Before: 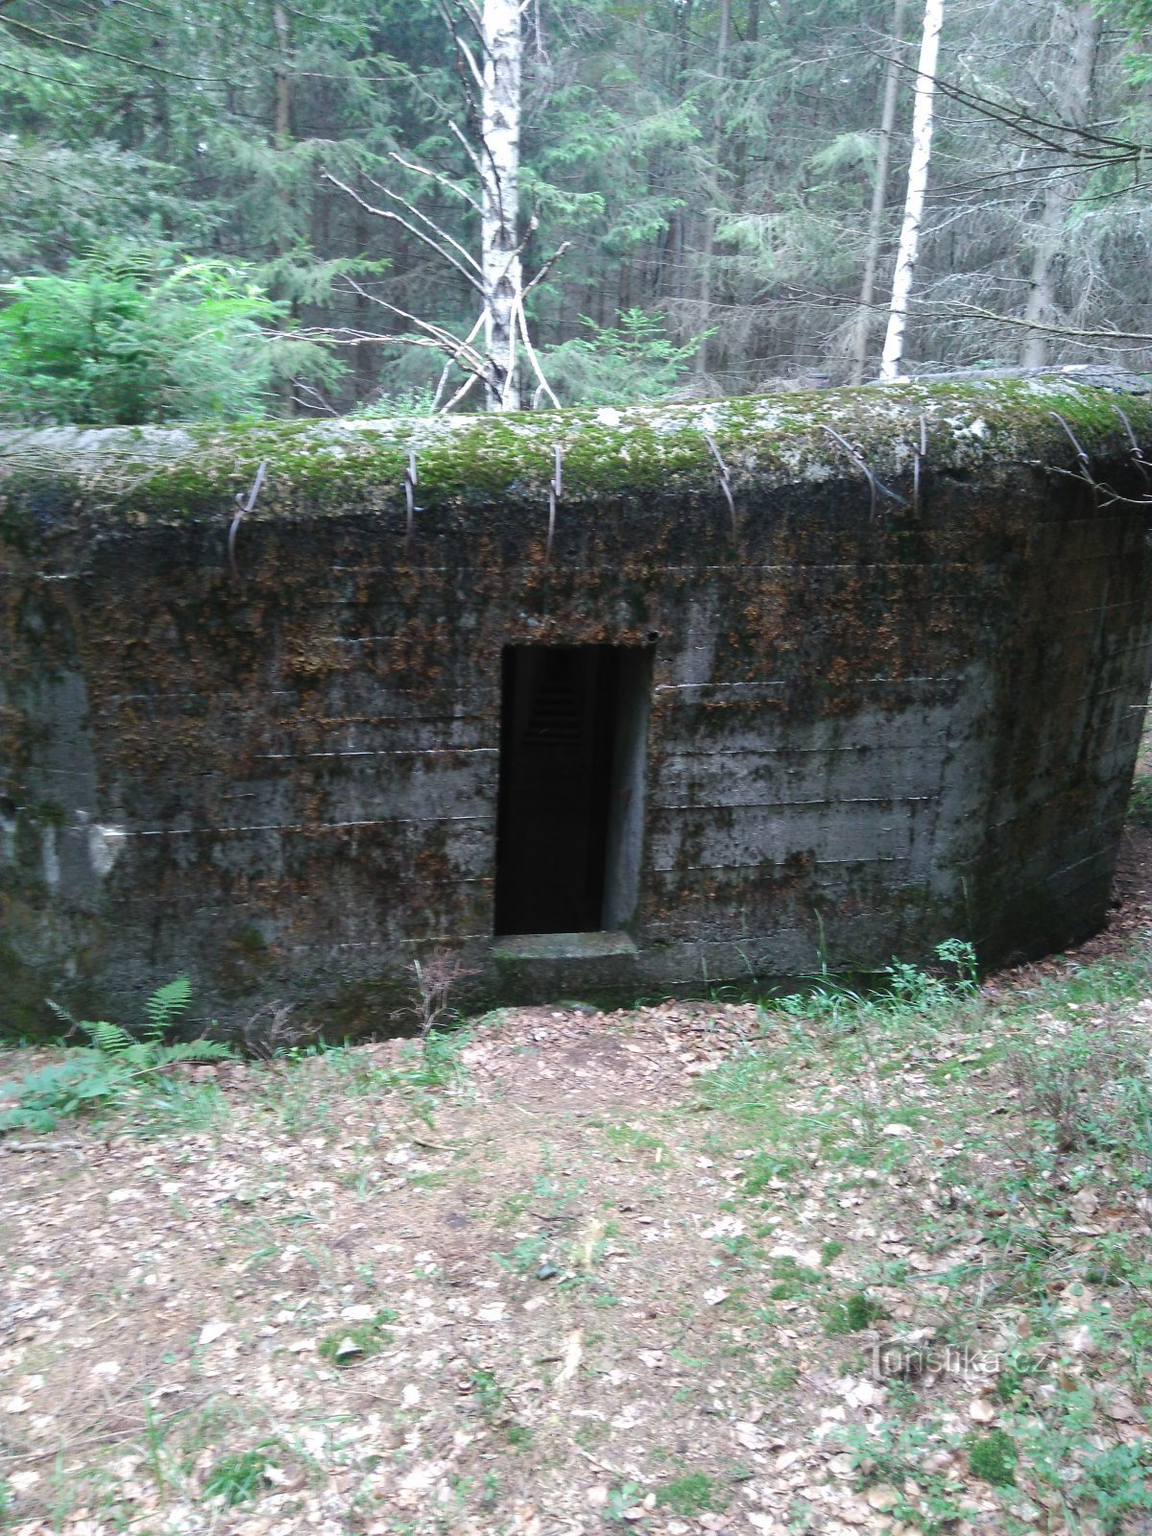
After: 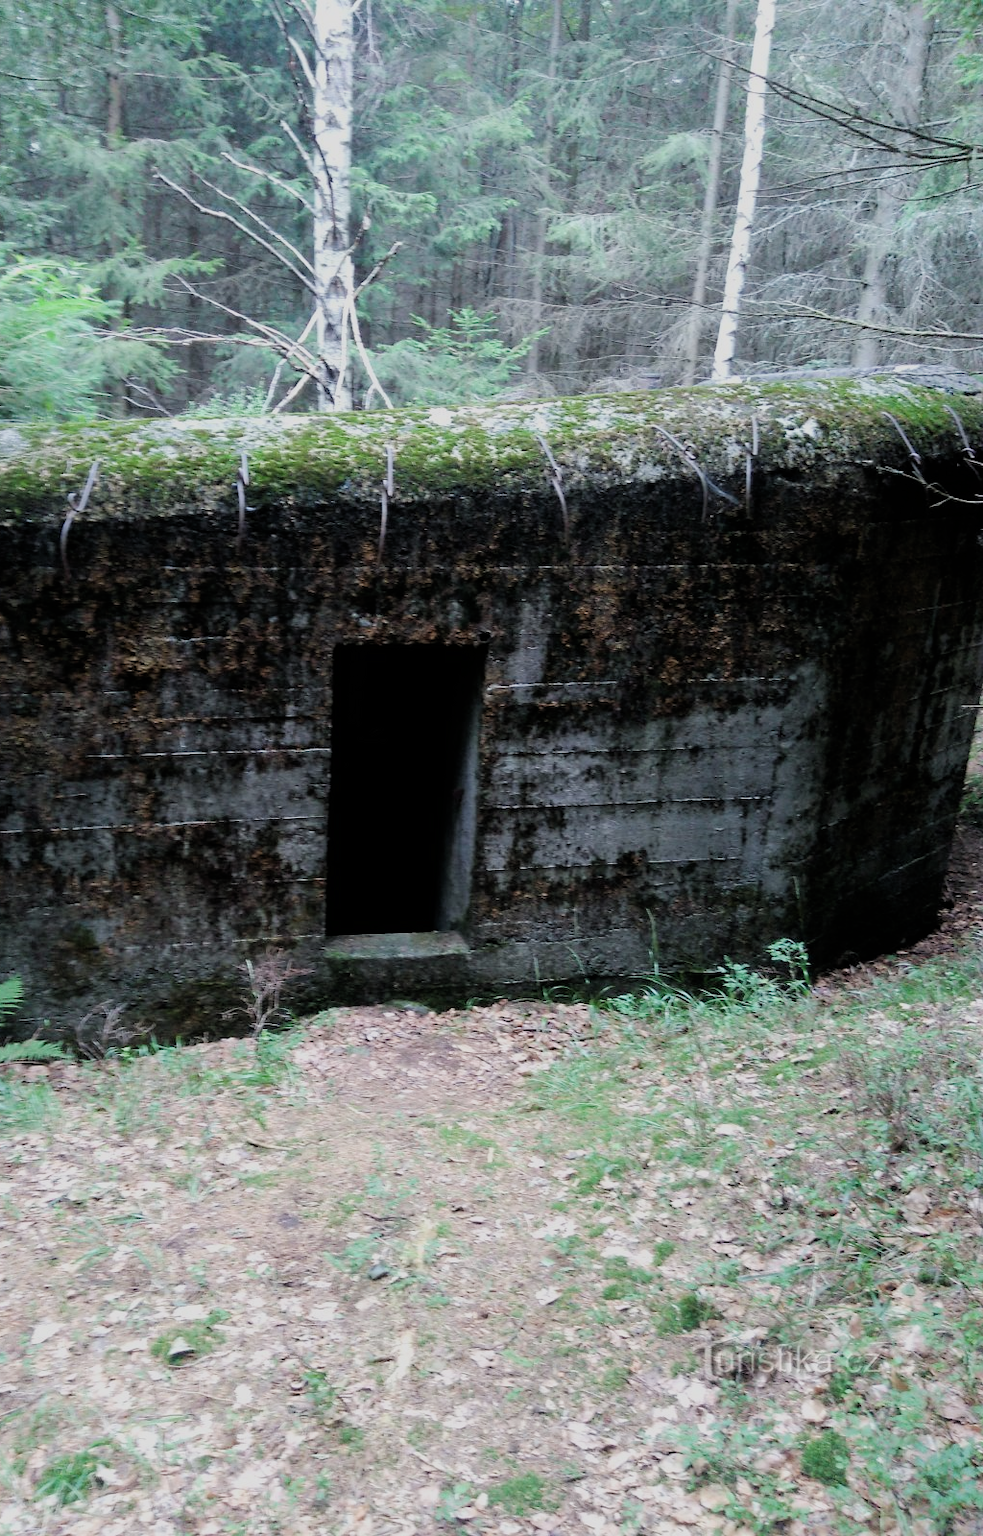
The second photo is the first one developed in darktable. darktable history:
filmic rgb: black relative exposure -5 EV, hardness 2.88, contrast 1.1
crop and rotate: left 14.584%
